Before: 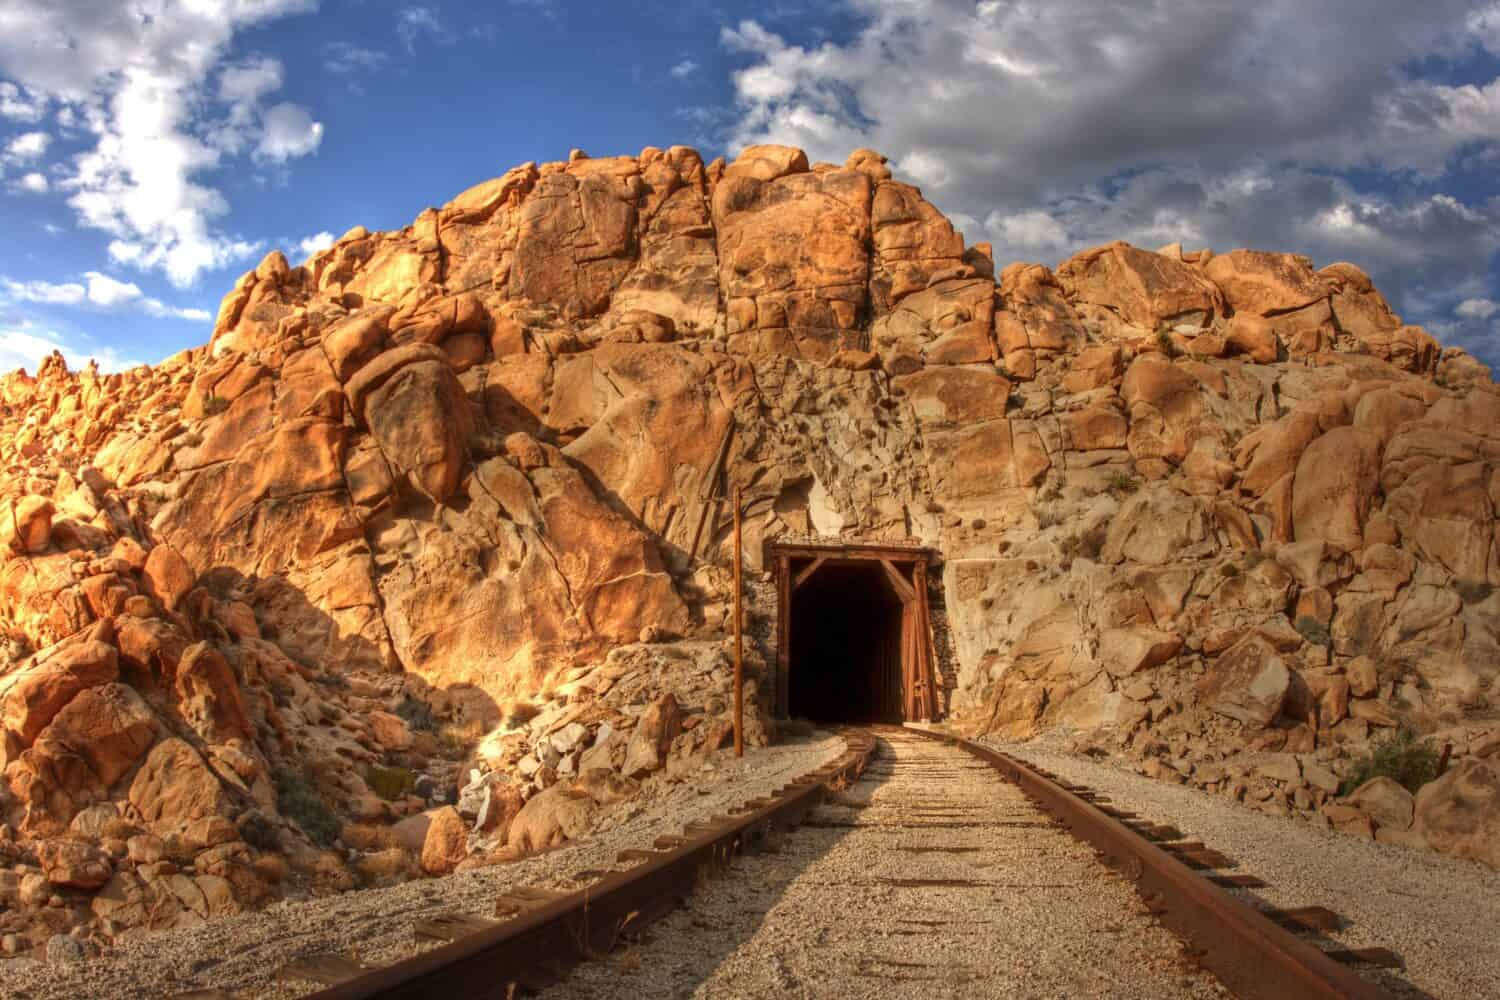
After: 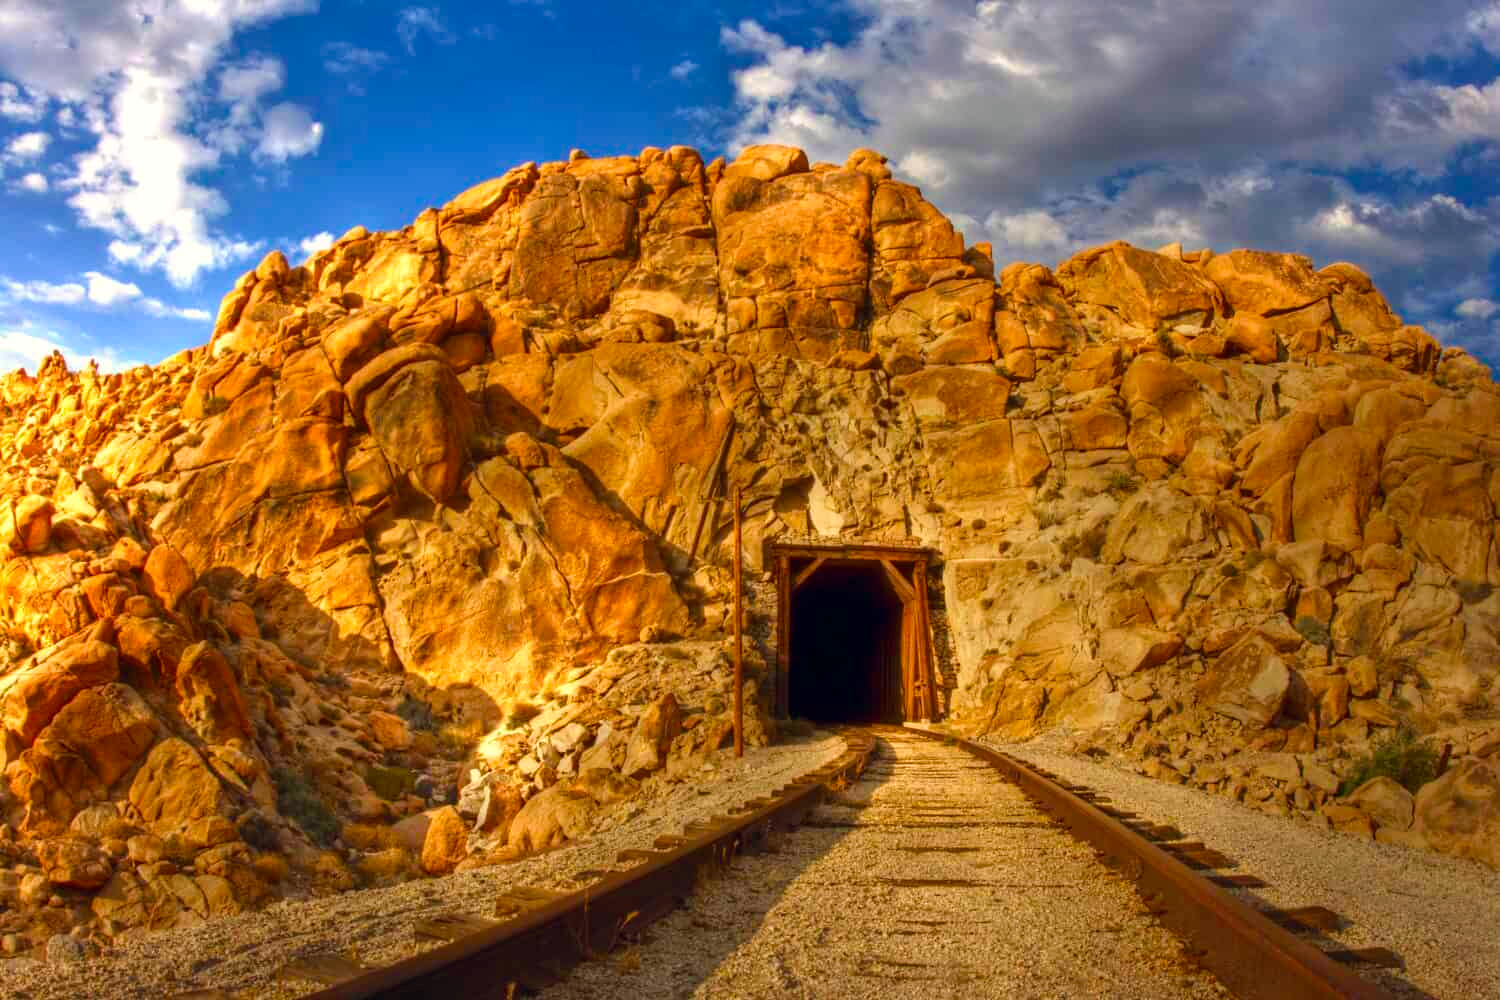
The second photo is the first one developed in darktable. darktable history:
color correction: highlights a* 0.438, highlights b* 2.66, shadows a* -0.941, shadows b* -4.14
velvia: strength 50.51%, mid-tones bias 0.509
